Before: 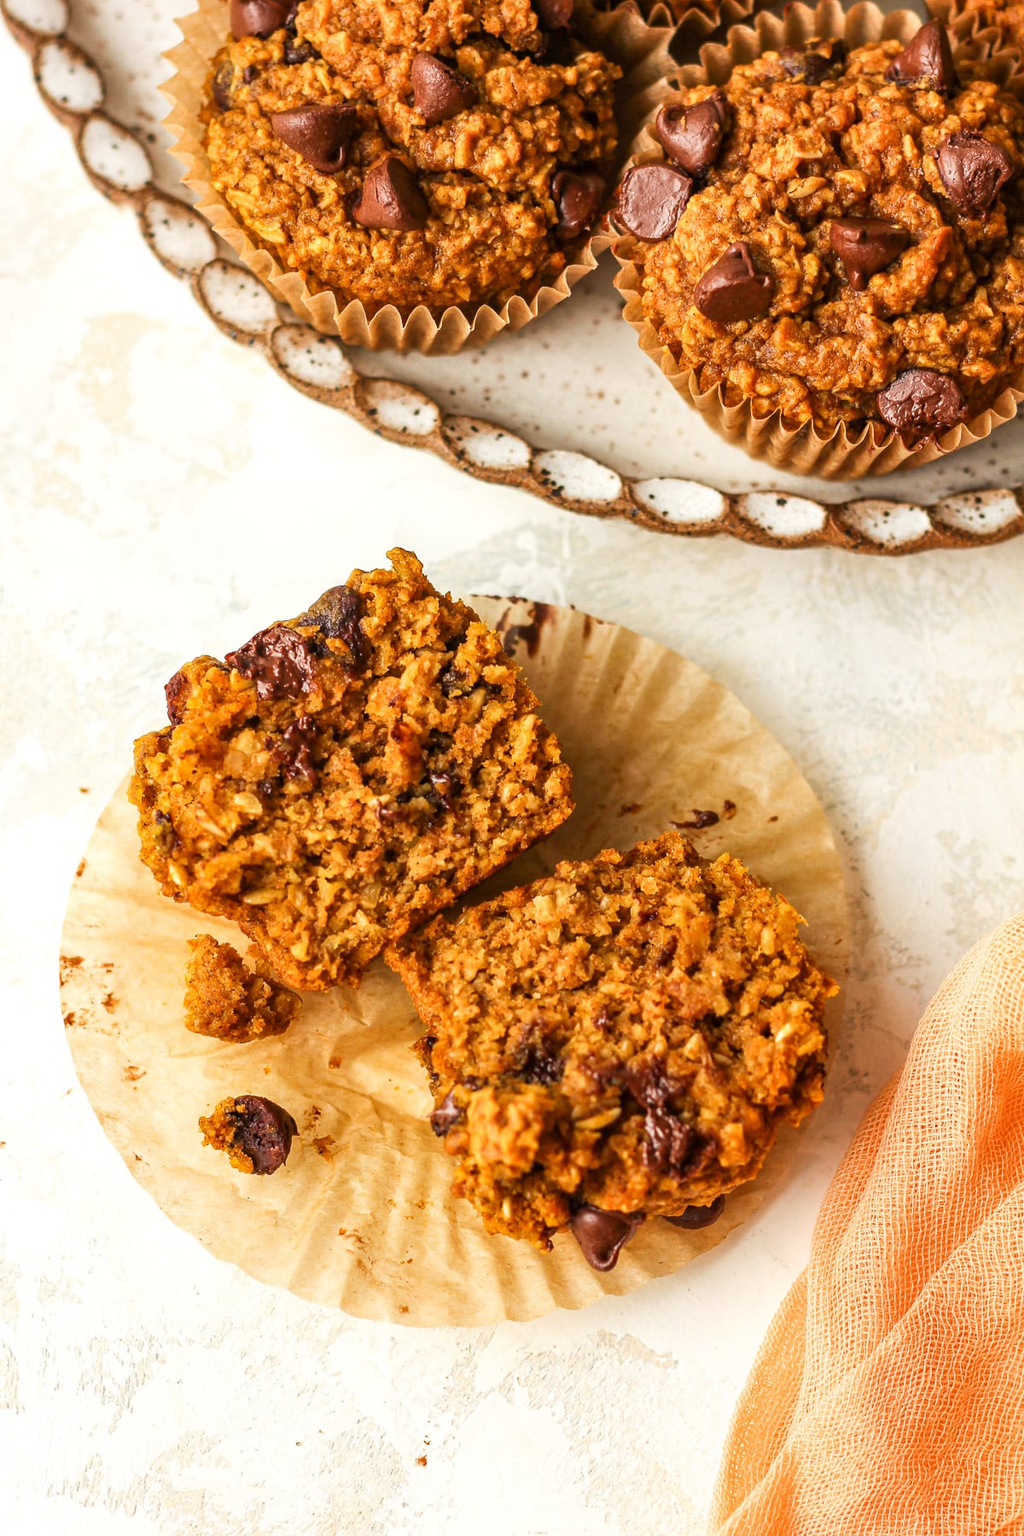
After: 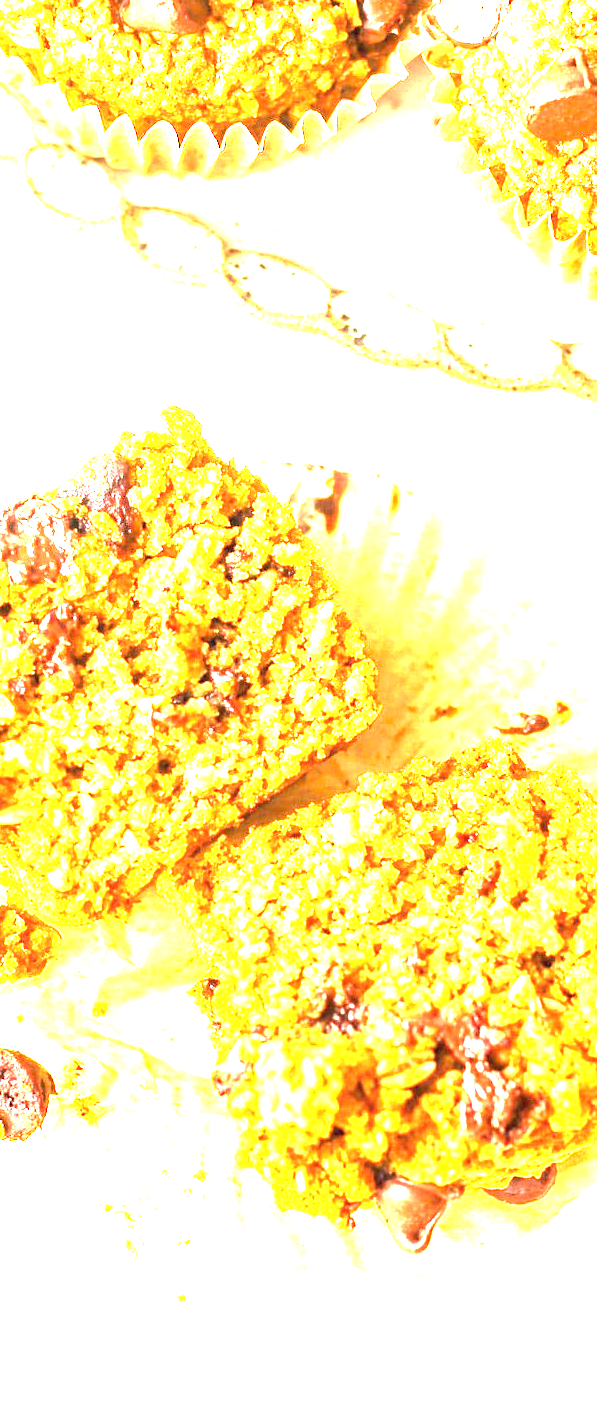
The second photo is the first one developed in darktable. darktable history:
crop and rotate: angle 0.024°, left 24.437%, top 13.129%, right 25.753%, bottom 8.372%
exposure: black level correction 0, exposure 4.098 EV, compensate highlight preservation false
